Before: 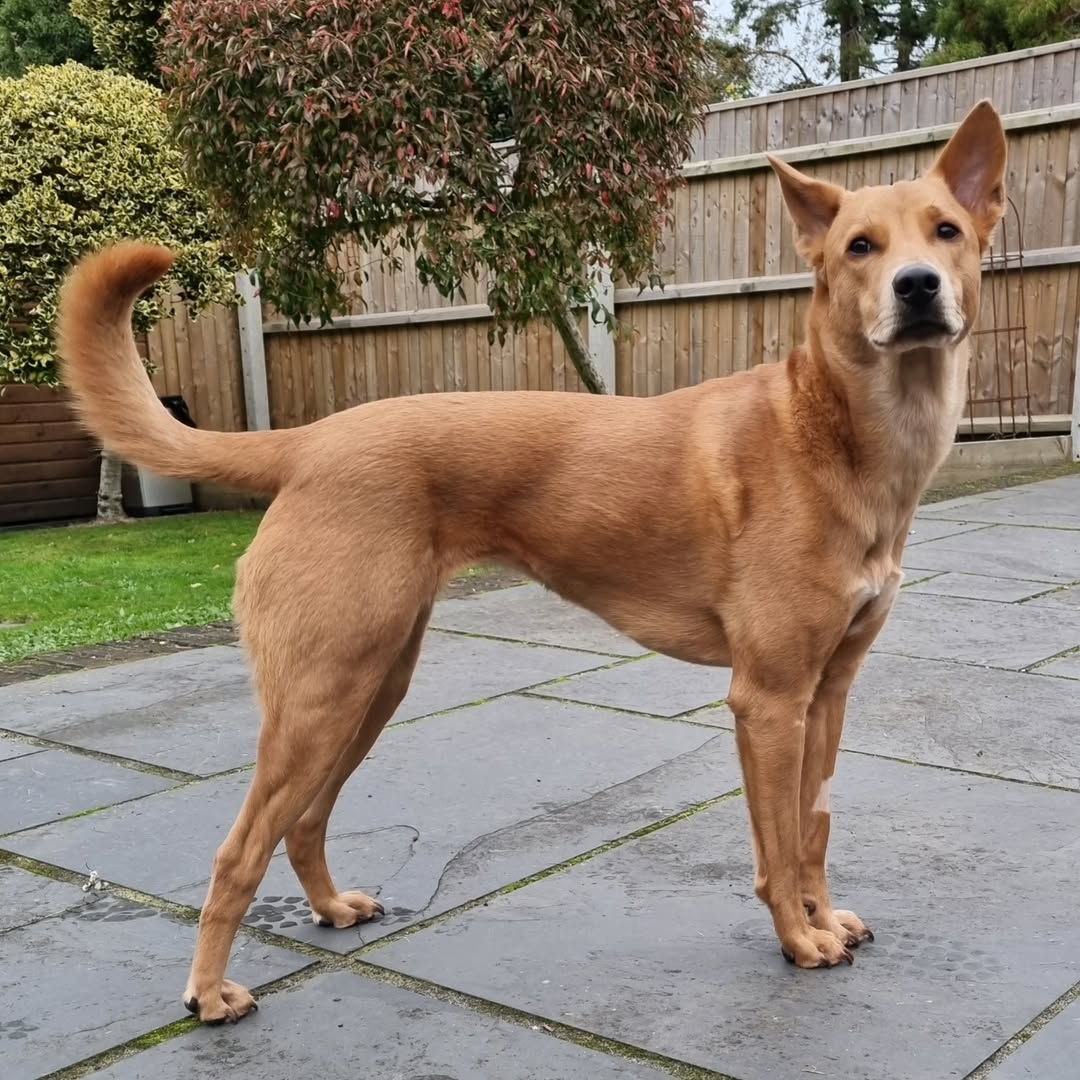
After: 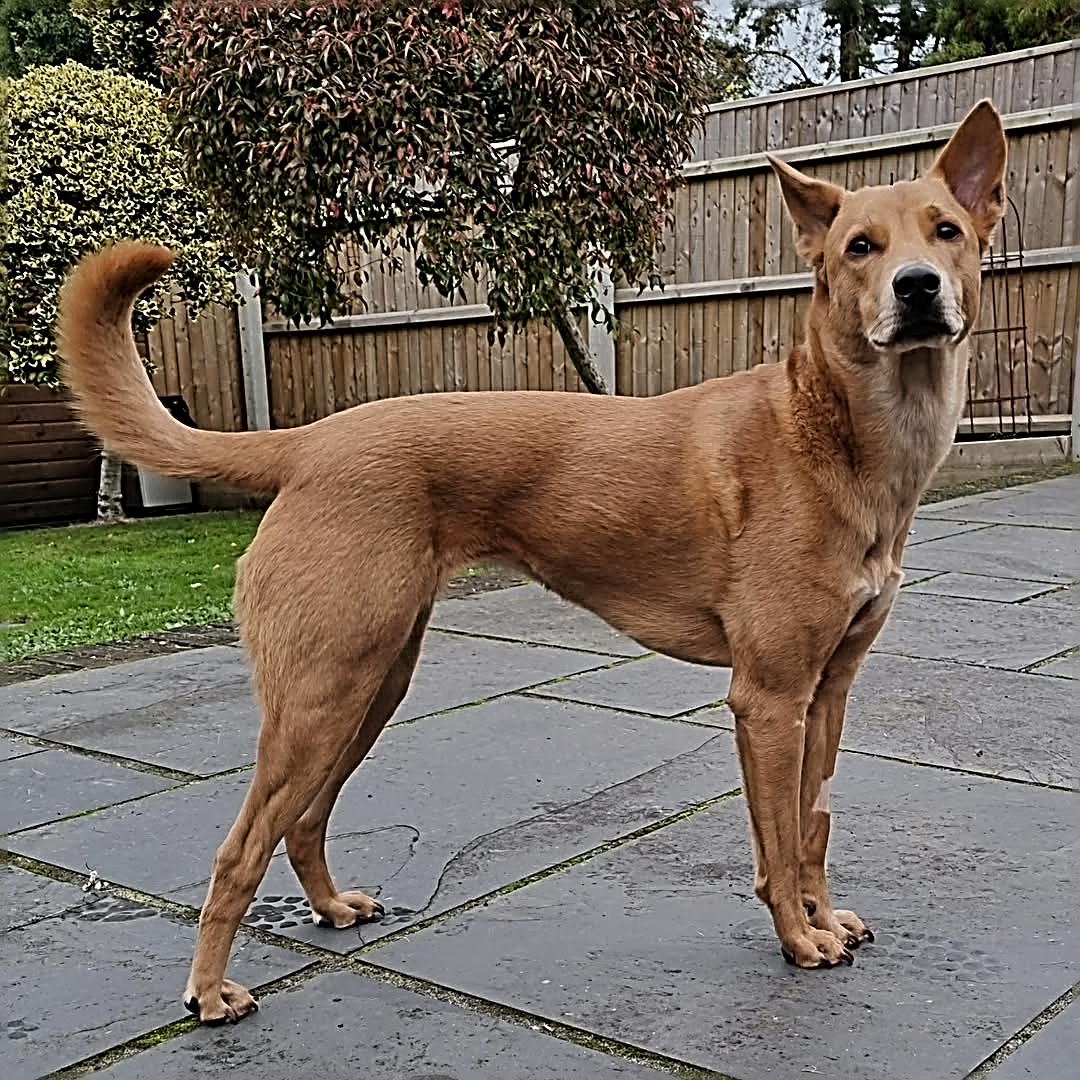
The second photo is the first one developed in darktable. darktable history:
sharpen: radius 3.167, amount 1.735
exposure: exposure -0.492 EV, compensate highlight preservation false
tone curve: curves: ch0 [(0, 0) (0.058, 0.027) (0.214, 0.183) (0.304, 0.288) (0.561, 0.554) (0.687, 0.677) (0.768, 0.768) (0.858, 0.861) (0.986, 0.957)]; ch1 [(0, 0) (0.172, 0.123) (0.312, 0.296) (0.437, 0.429) (0.471, 0.469) (0.502, 0.5) (0.513, 0.515) (0.583, 0.604) (0.631, 0.659) (0.703, 0.721) (0.889, 0.924) (1, 1)]; ch2 [(0, 0) (0.411, 0.424) (0.485, 0.497) (0.502, 0.5) (0.517, 0.511) (0.566, 0.573) (0.622, 0.613) (0.709, 0.677) (1, 1)], color space Lab, linked channels, preserve colors none
